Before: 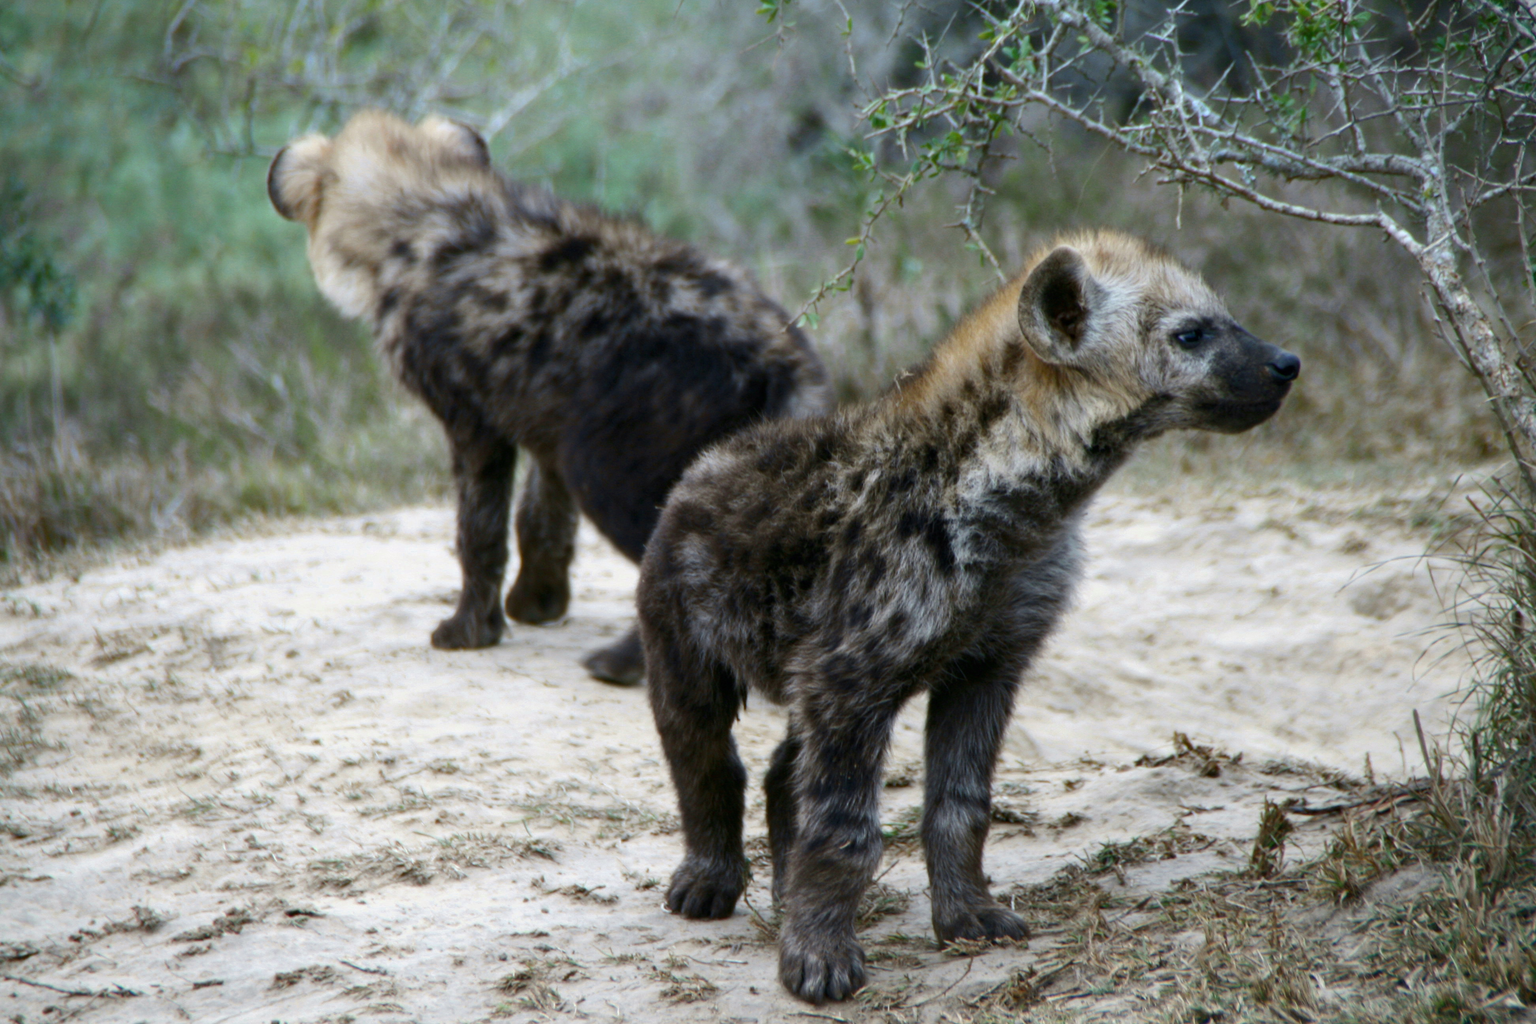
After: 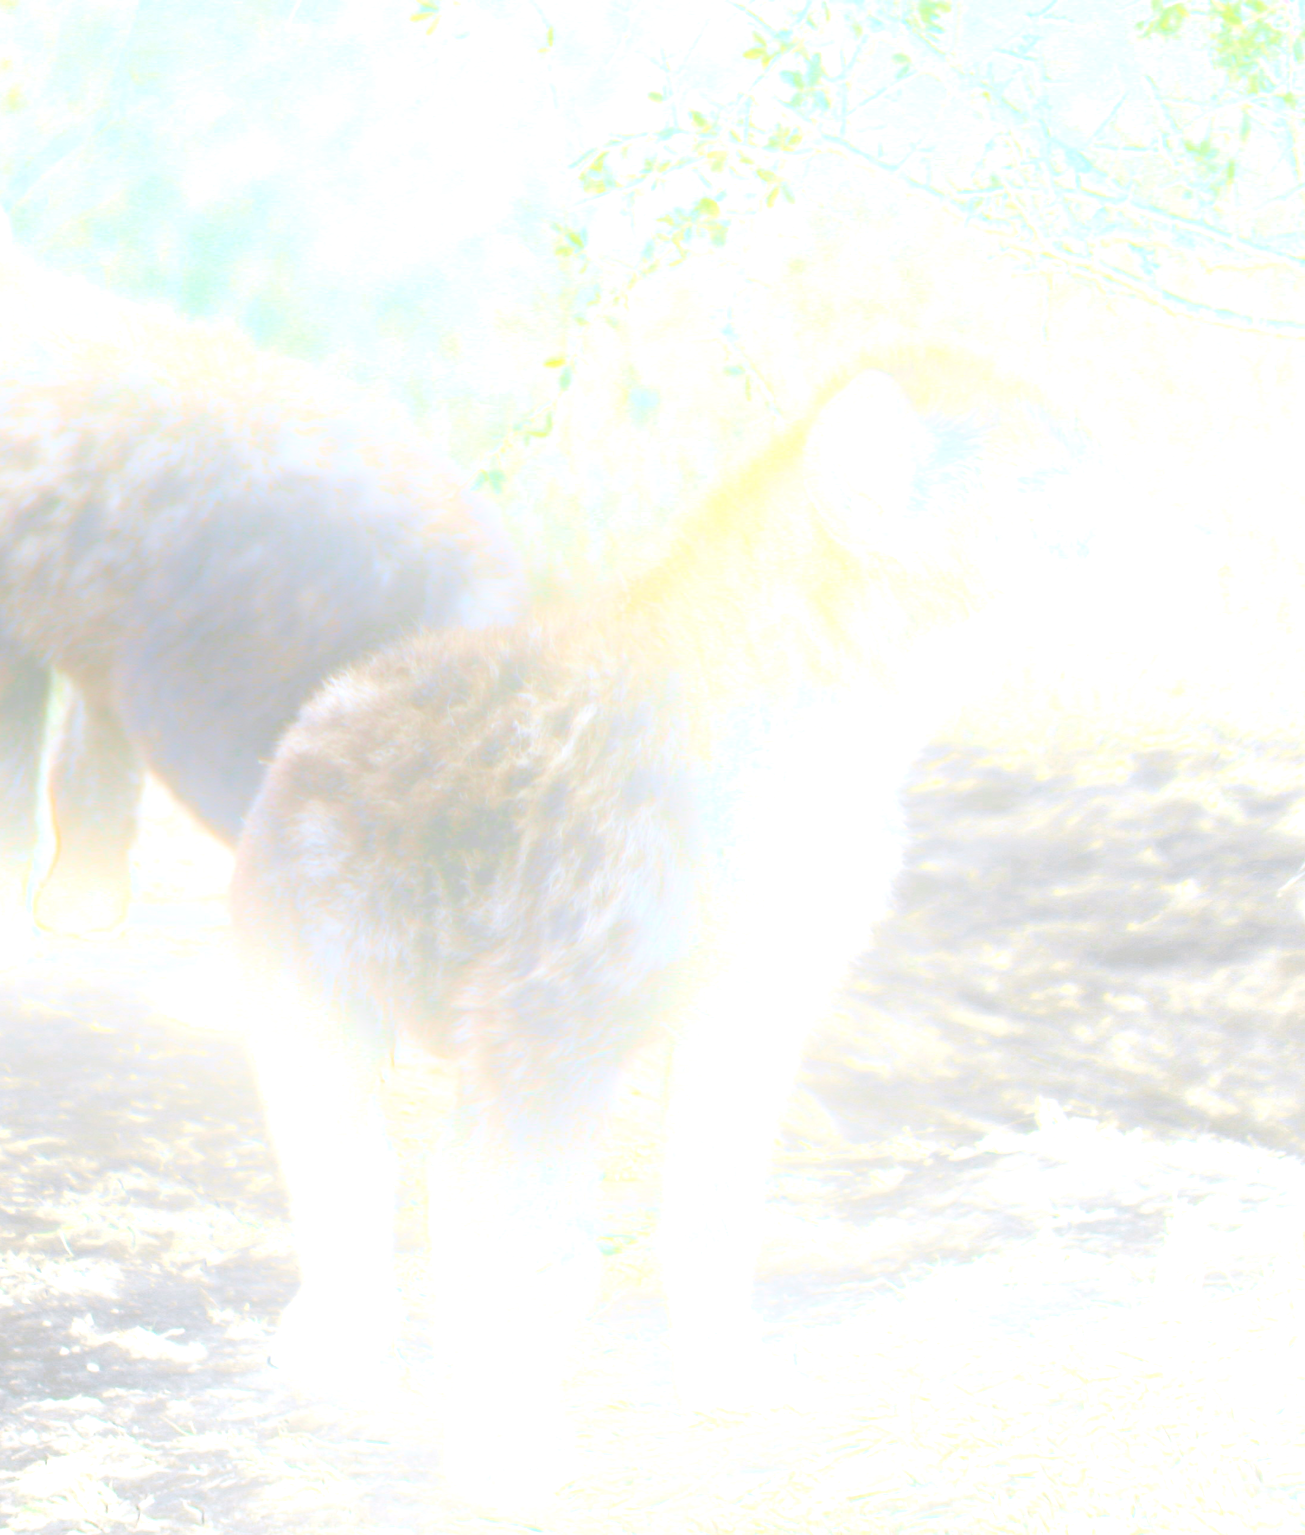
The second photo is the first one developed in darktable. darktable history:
crop: left 31.458%, top 0%, right 11.876%
bloom: size 85%, threshold 5%, strength 85%
exposure: black level correction 0, exposure 1.1 EV, compensate highlight preservation false
